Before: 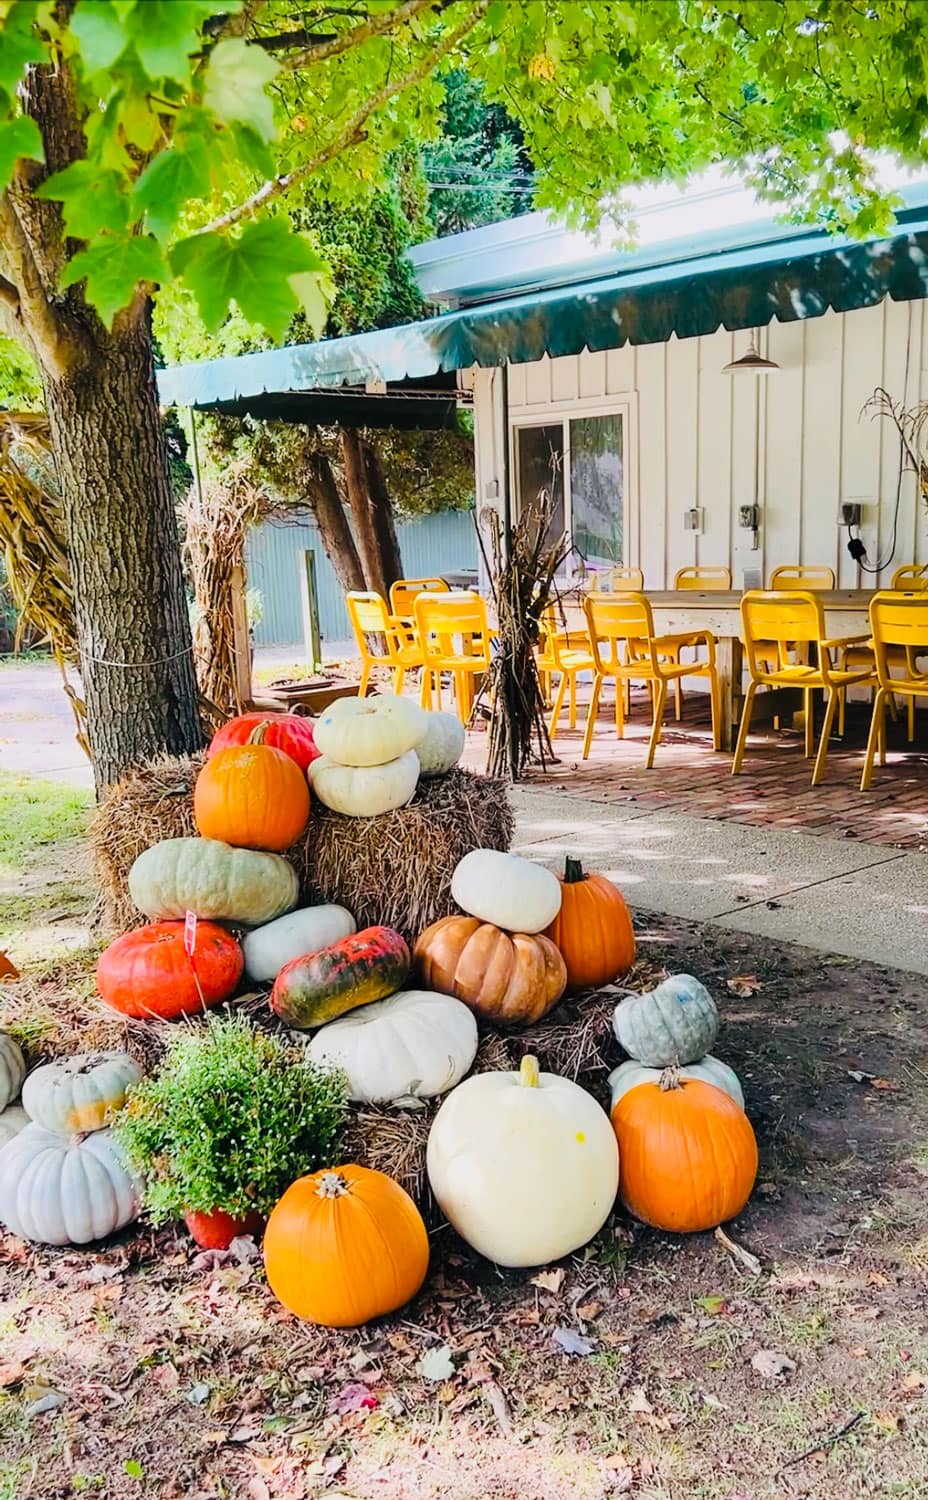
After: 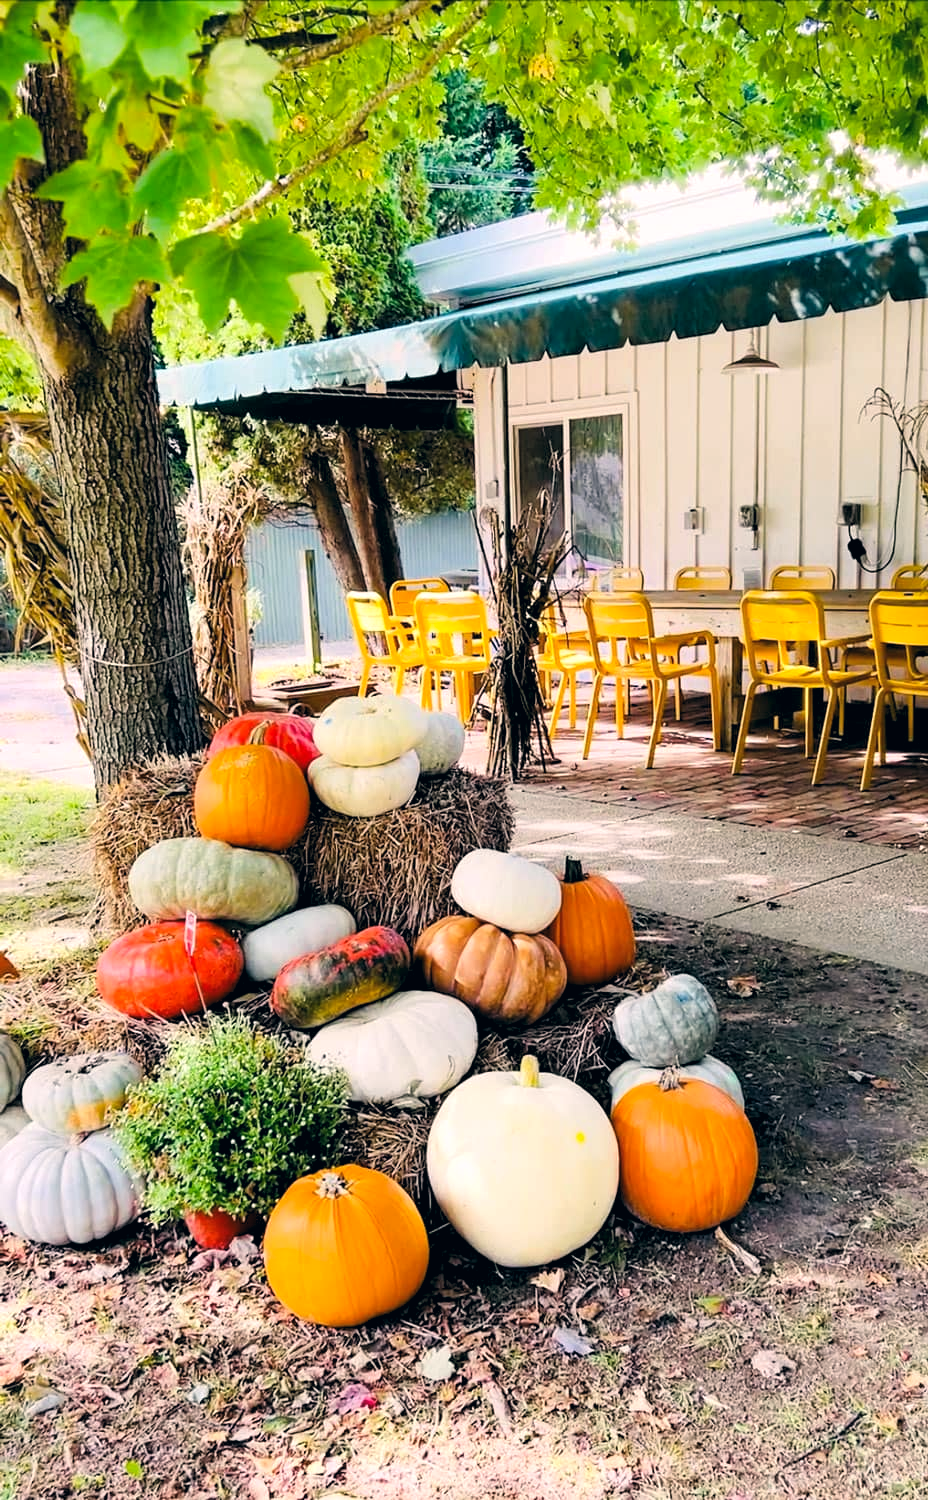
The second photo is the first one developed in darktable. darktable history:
color correction: highlights a* 5.48, highlights b* 5.27, shadows a* -4.78, shadows b* -5.02
levels: levels [0.062, 0.494, 0.925]
